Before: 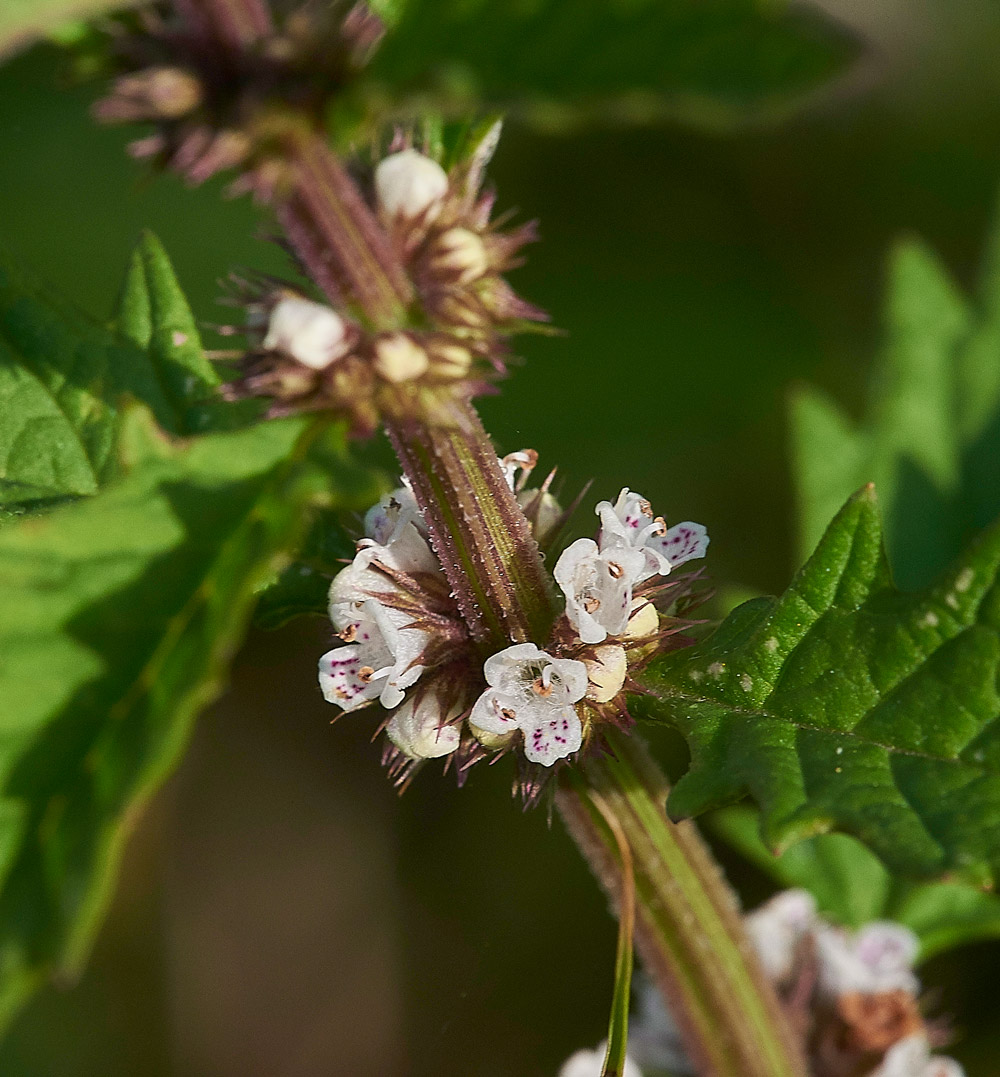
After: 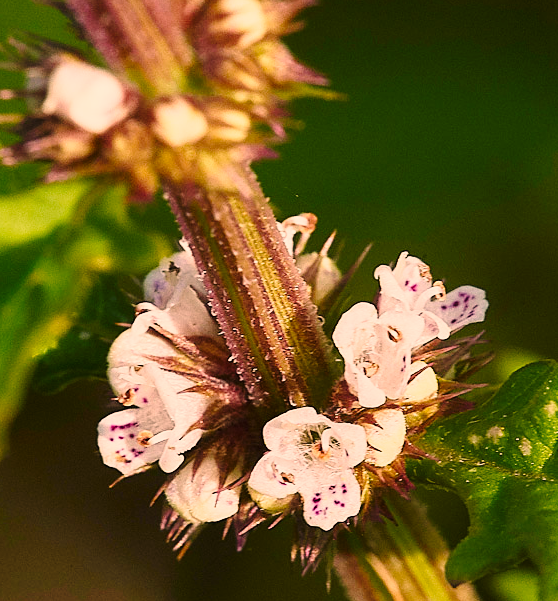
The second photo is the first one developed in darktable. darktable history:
color correction: highlights a* 21.16, highlights b* 19.61
crop and rotate: left 22.13%, top 22.054%, right 22.026%, bottom 22.102%
base curve: curves: ch0 [(0, 0) (0.028, 0.03) (0.121, 0.232) (0.46, 0.748) (0.859, 0.968) (1, 1)], preserve colors none
